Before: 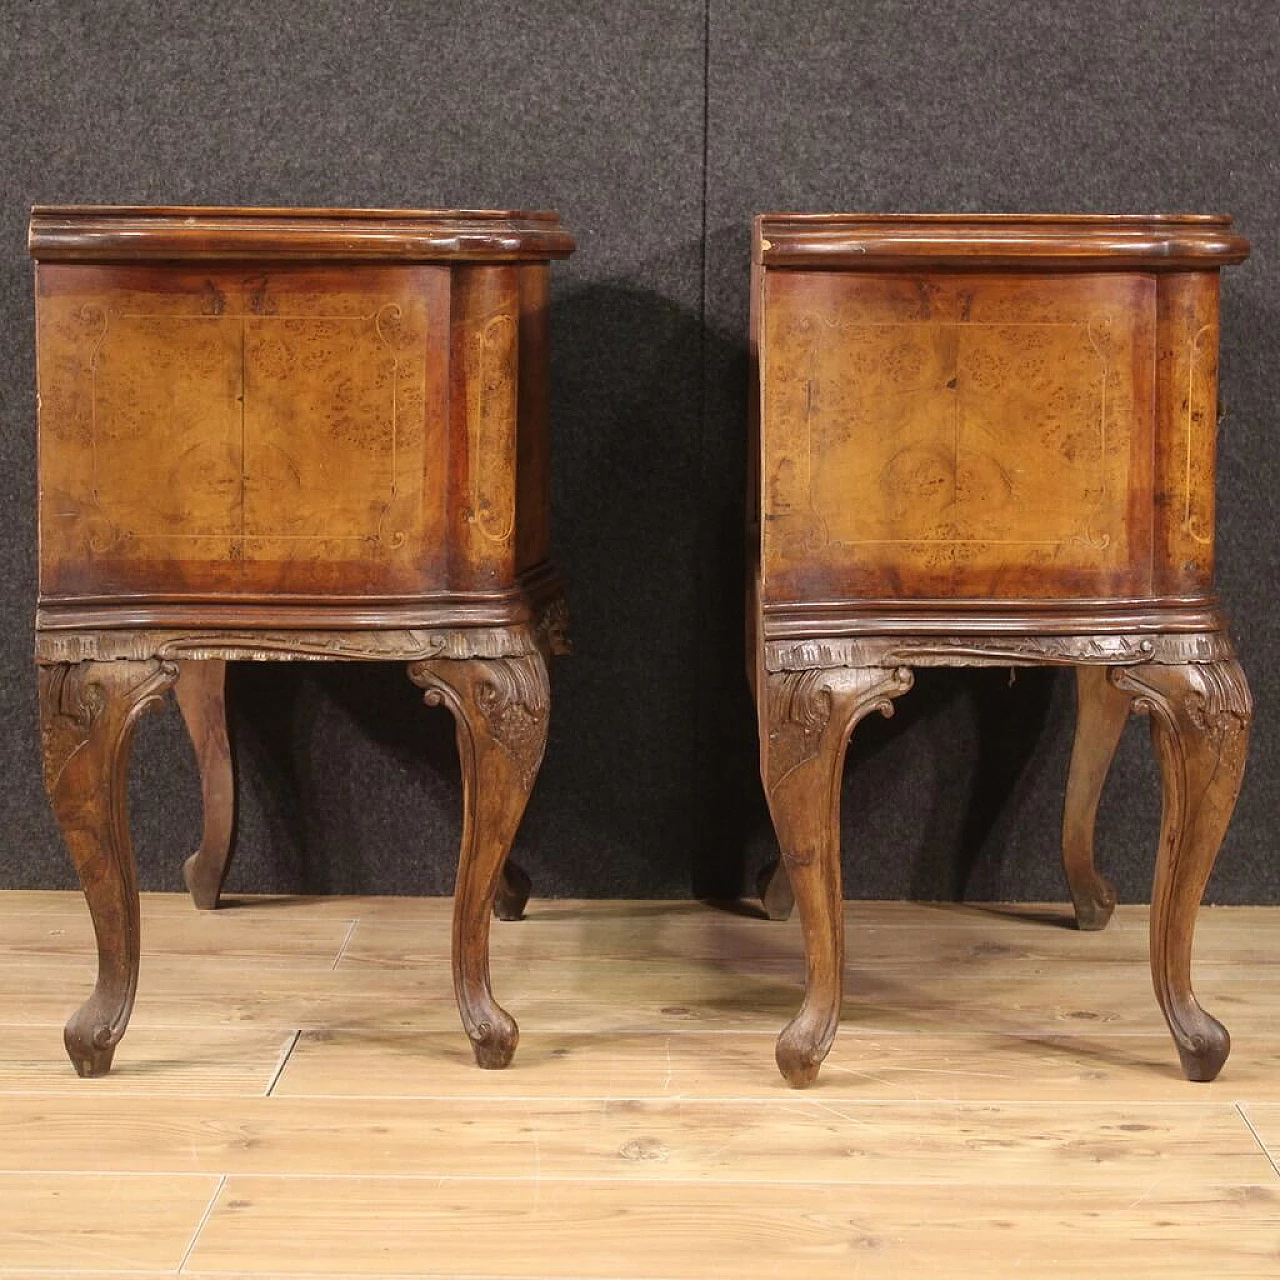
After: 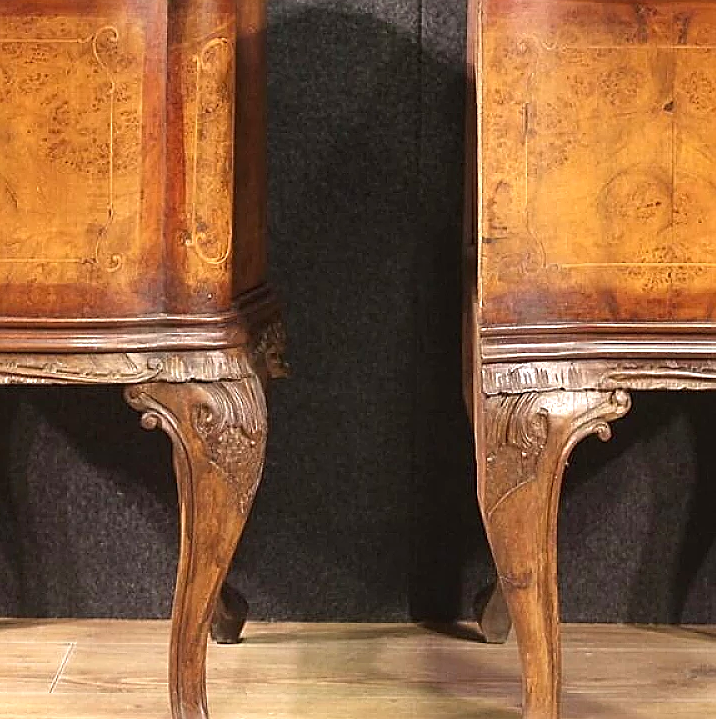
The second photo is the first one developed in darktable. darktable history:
exposure: exposure 0.742 EV, compensate exposure bias true, compensate highlight preservation false
crop and rotate: left 22.179%, top 21.695%, right 21.847%, bottom 22.062%
sharpen: on, module defaults
